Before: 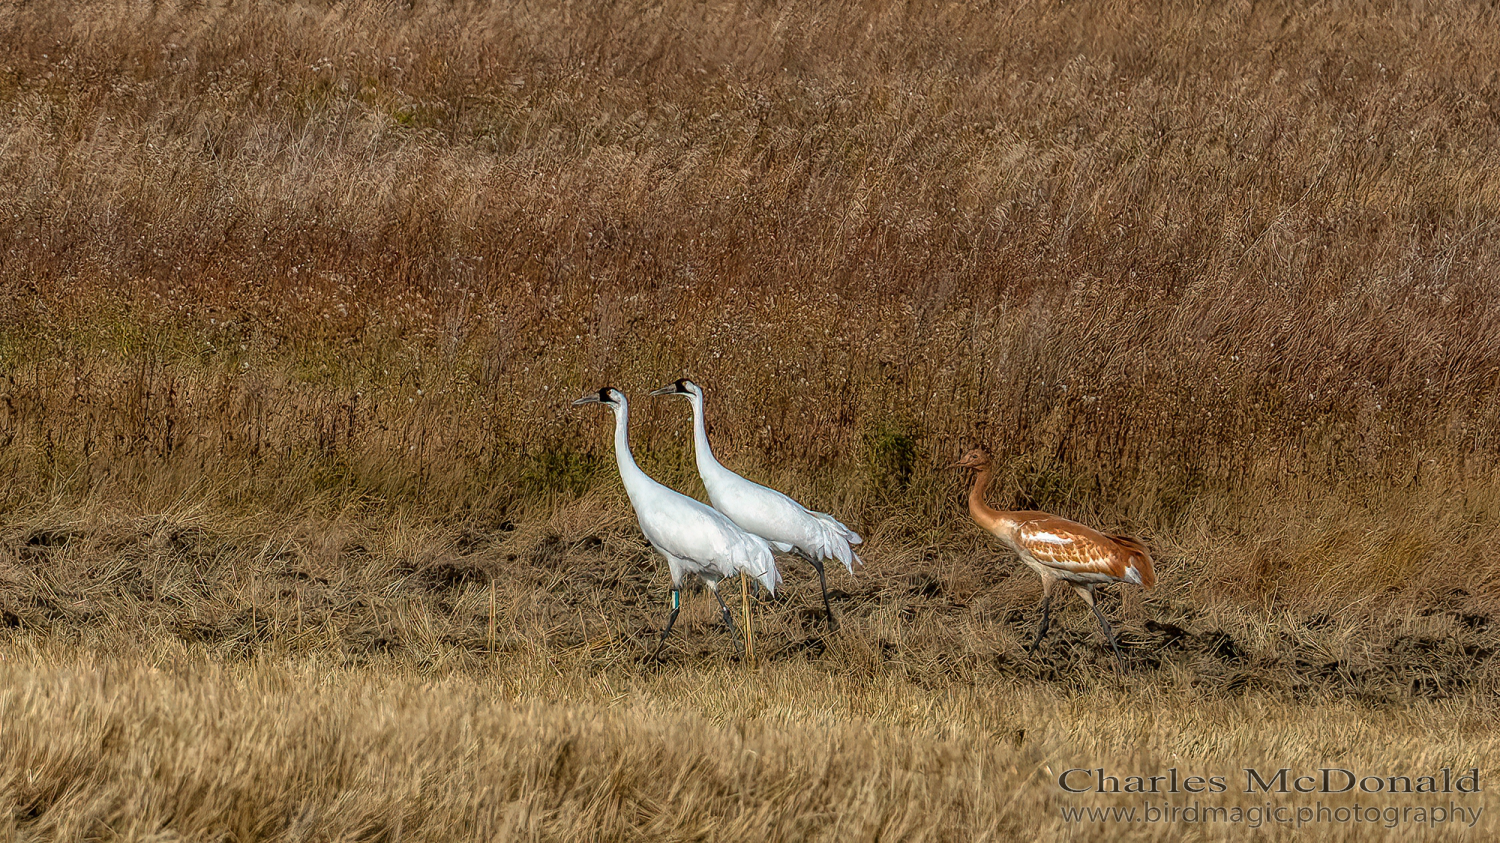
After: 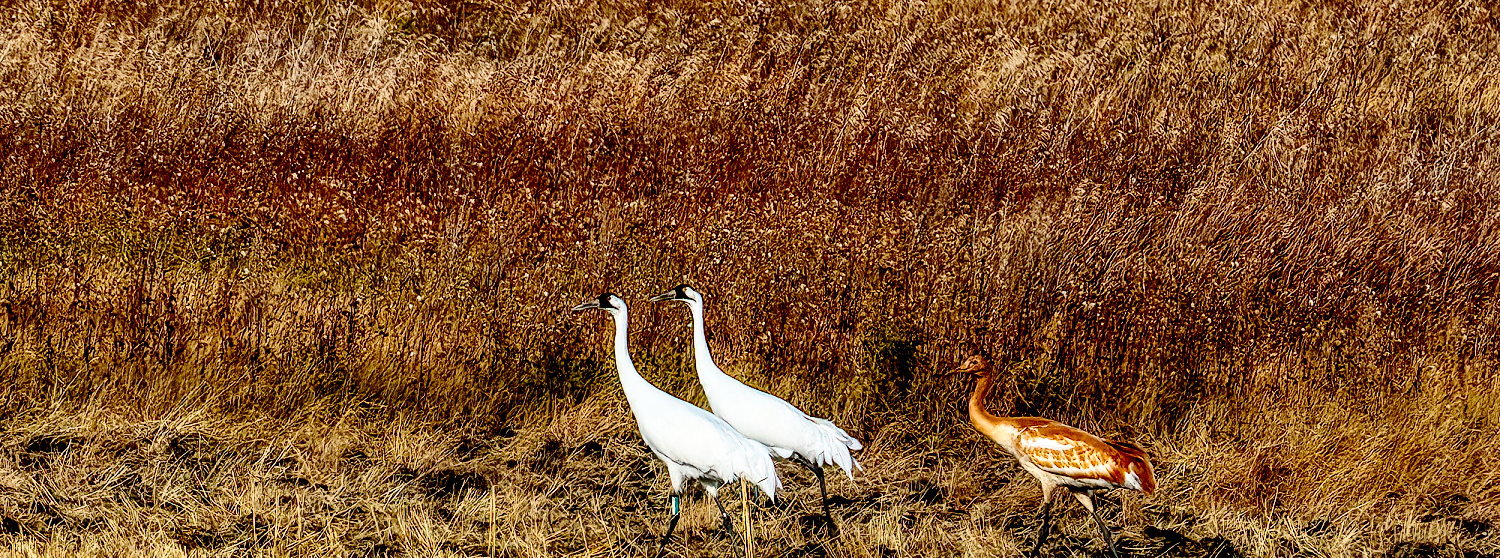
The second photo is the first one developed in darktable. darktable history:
contrast brightness saturation: contrast 0.274
tone equalizer: on, module defaults
crop: top 11.166%, bottom 22.533%
exposure: black level correction 0.027, exposure -0.078 EV, compensate highlight preservation false
base curve: curves: ch0 [(0, 0) (0.028, 0.03) (0.121, 0.232) (0.46, 0.748) (0.859, 0.968) (1, 1)], preserve colors none
